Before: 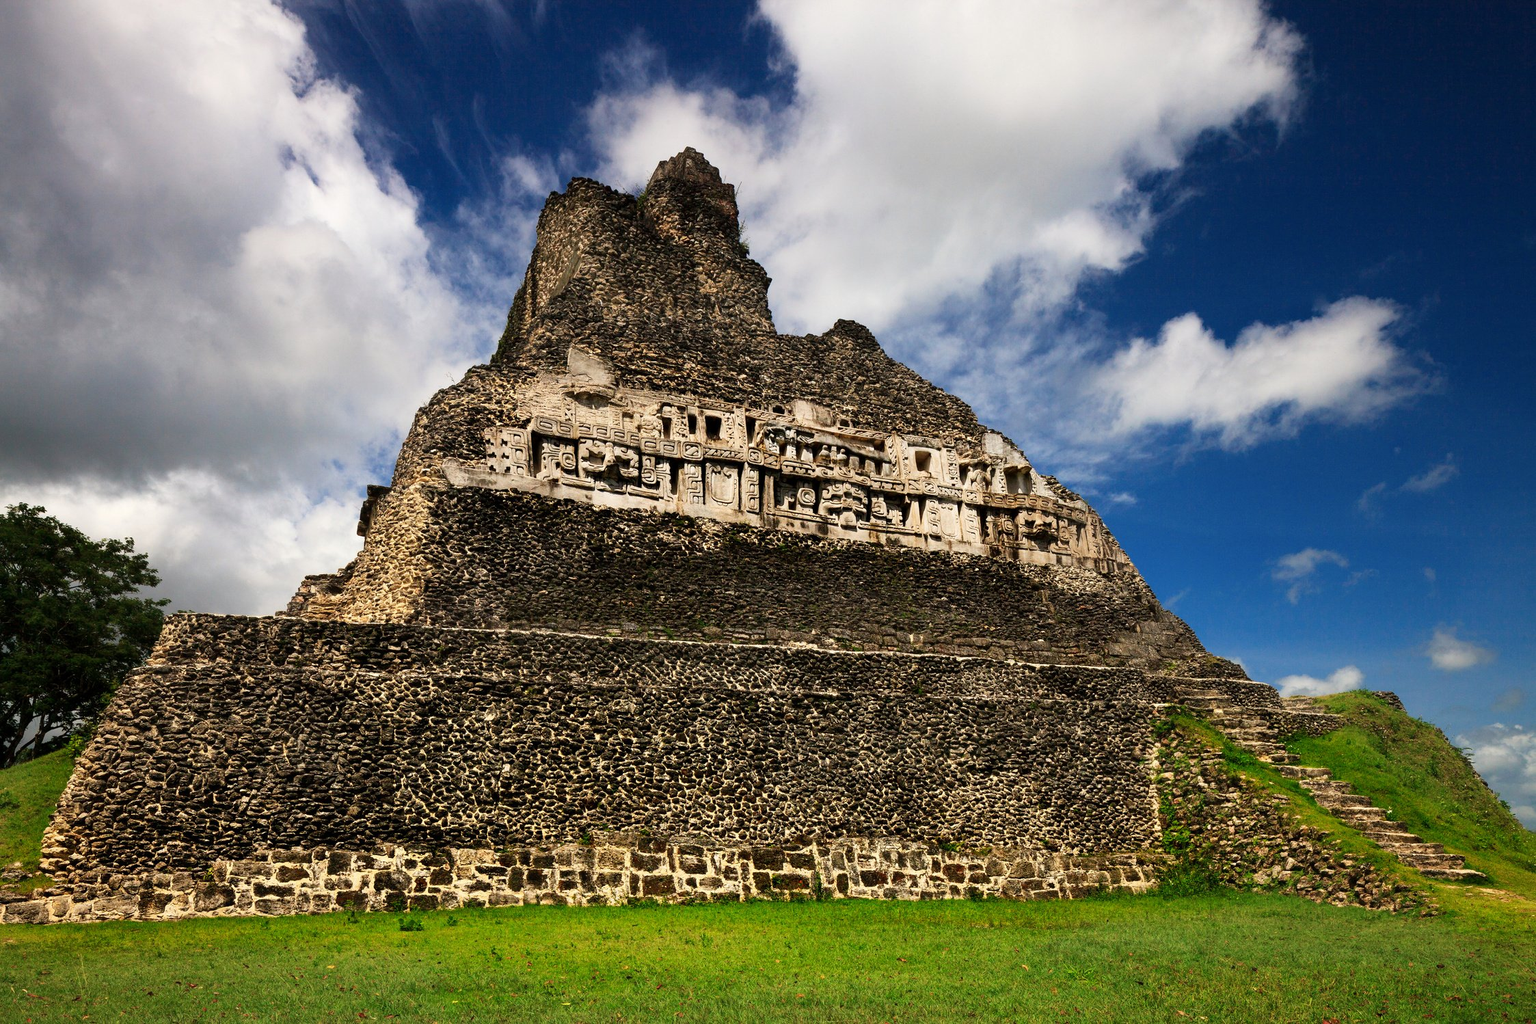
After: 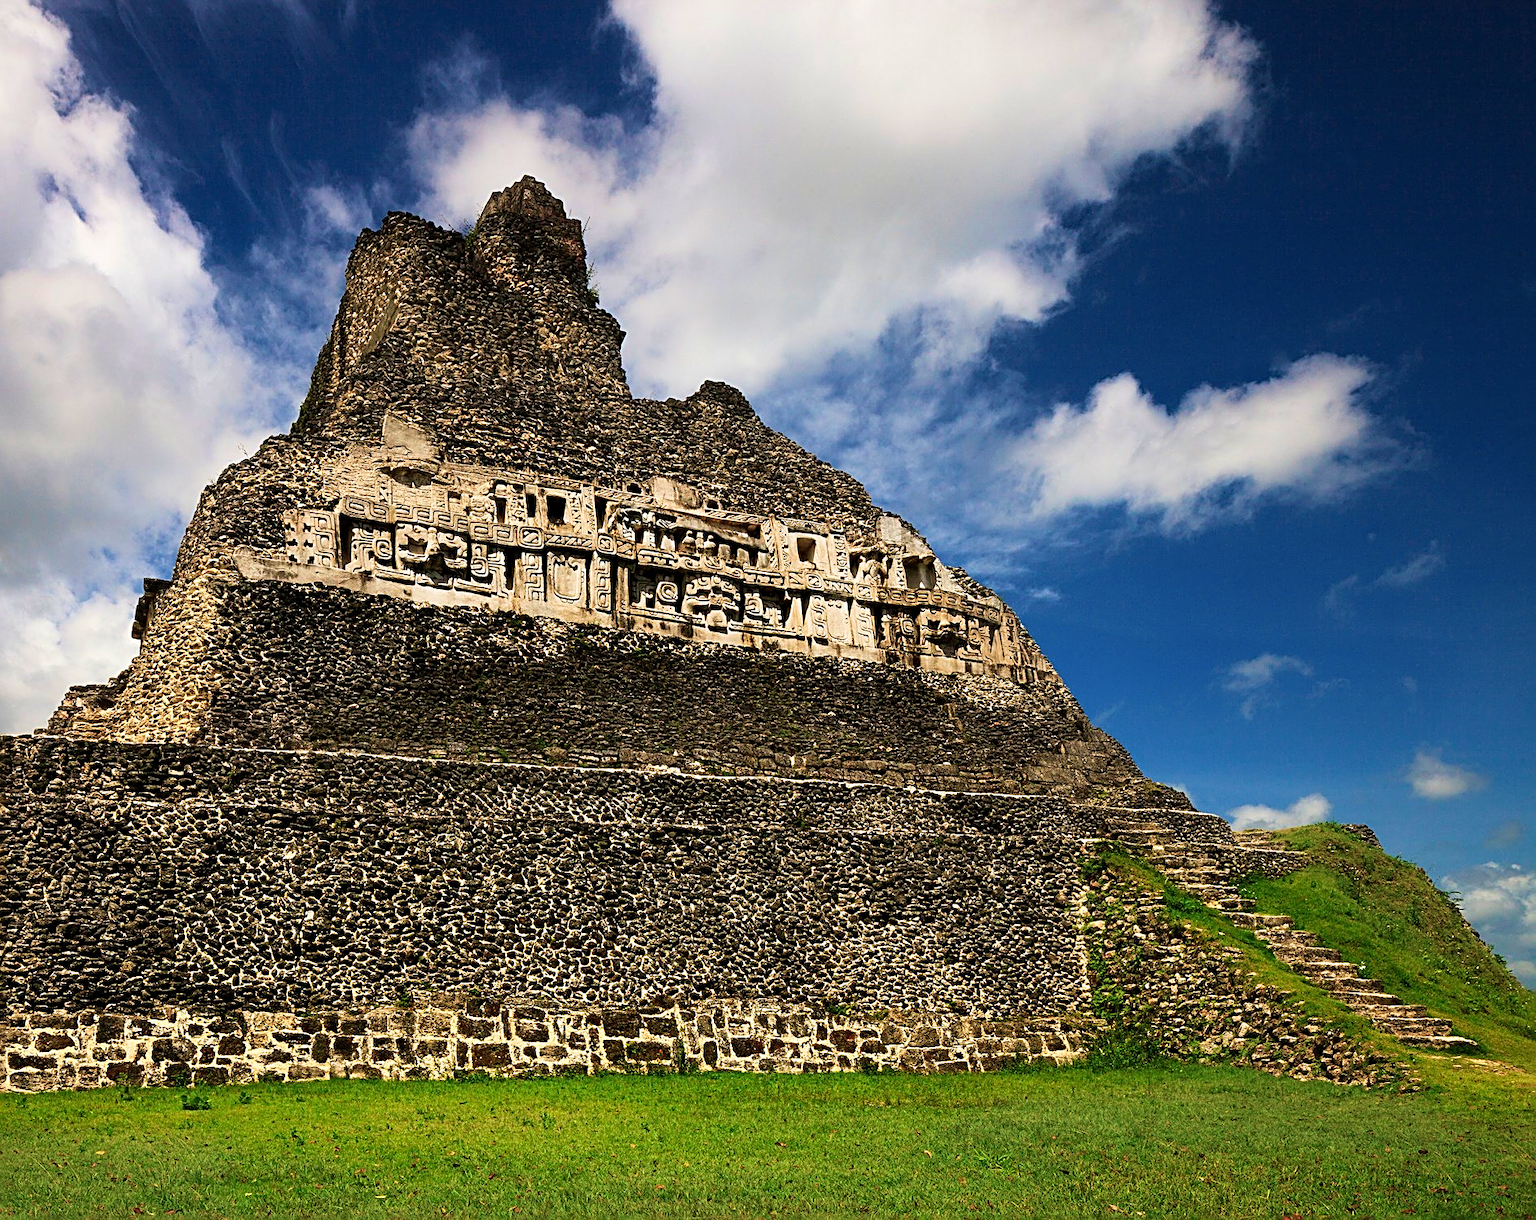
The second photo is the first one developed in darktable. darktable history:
crop: left 16.102%
velvia: strength 44.74%
sharpen: radius 2.54, amount 0.645
